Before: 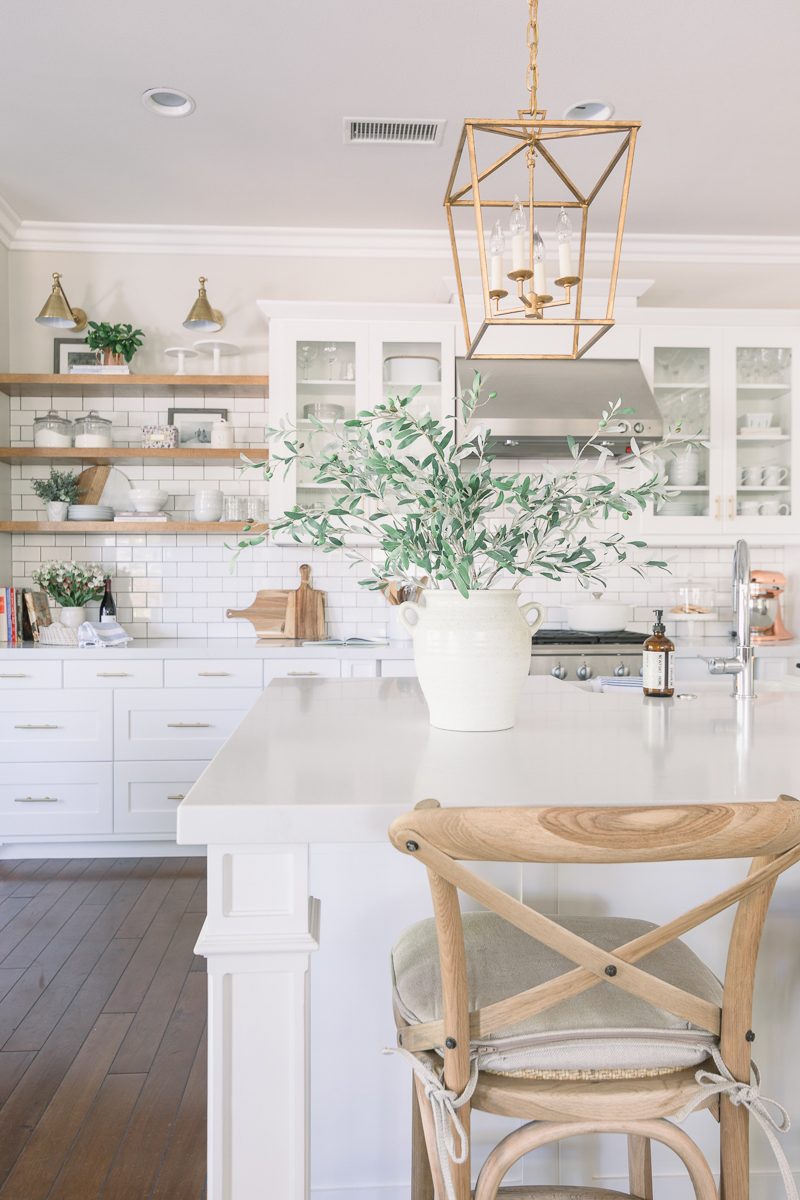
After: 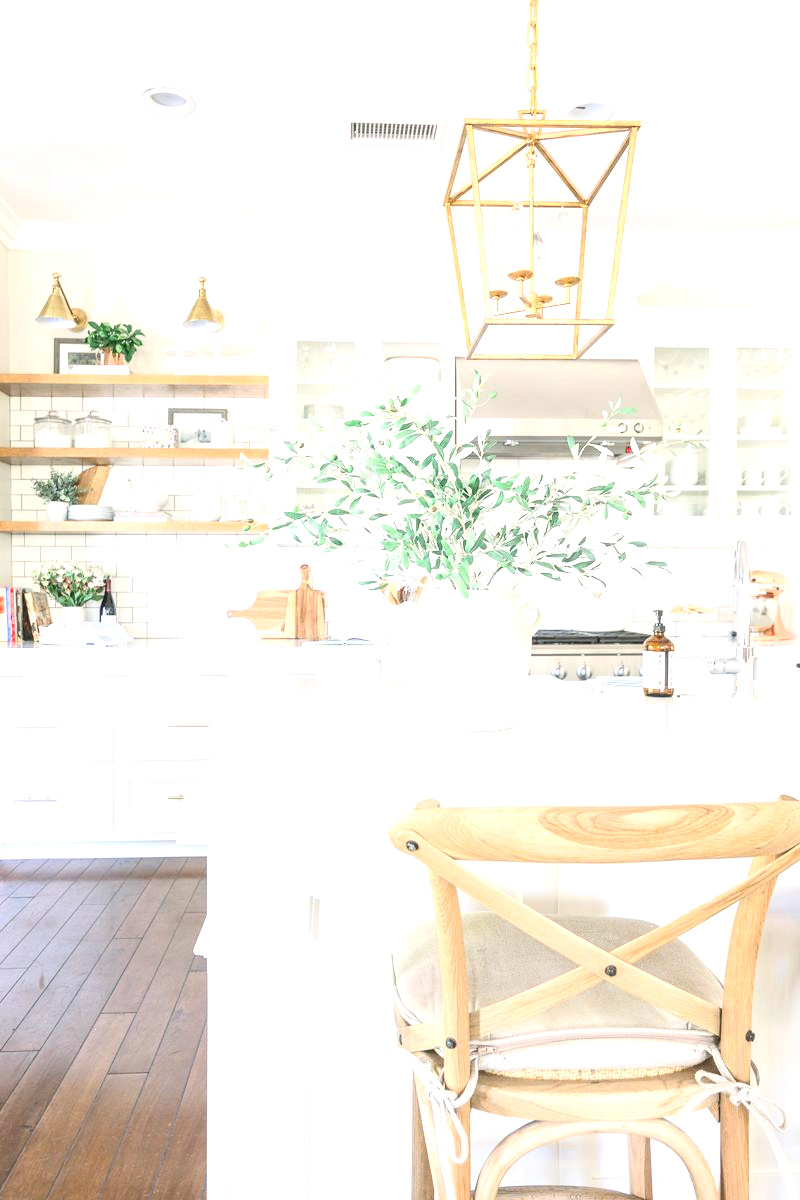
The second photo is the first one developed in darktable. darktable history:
exposure: exposure 0.995 EV, compensate highlight preservation false
local contrast: on, module defaults
contrast brightness saturation: contrast 0.202, brightness 0.155, saturation 0.228
